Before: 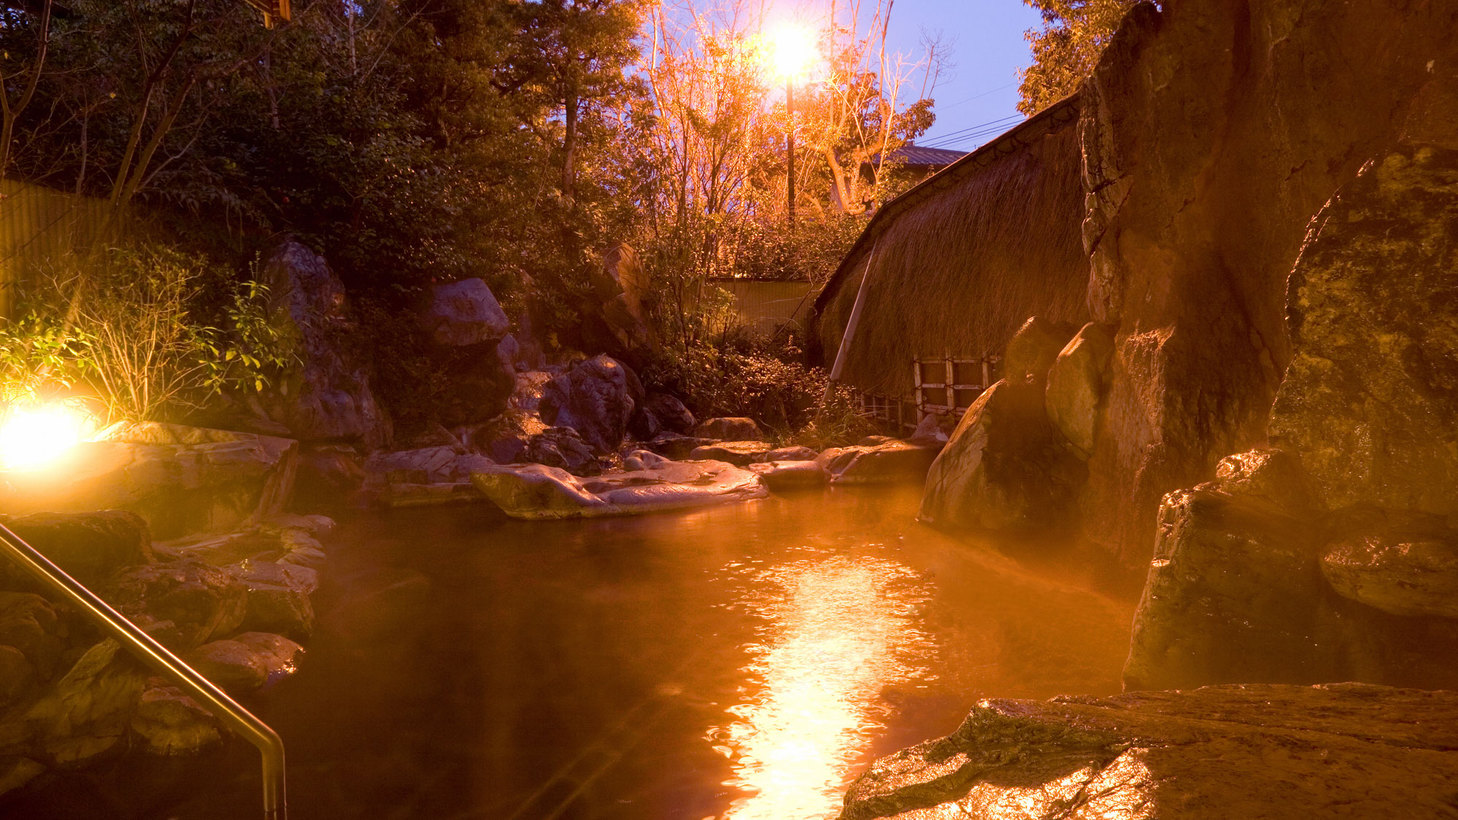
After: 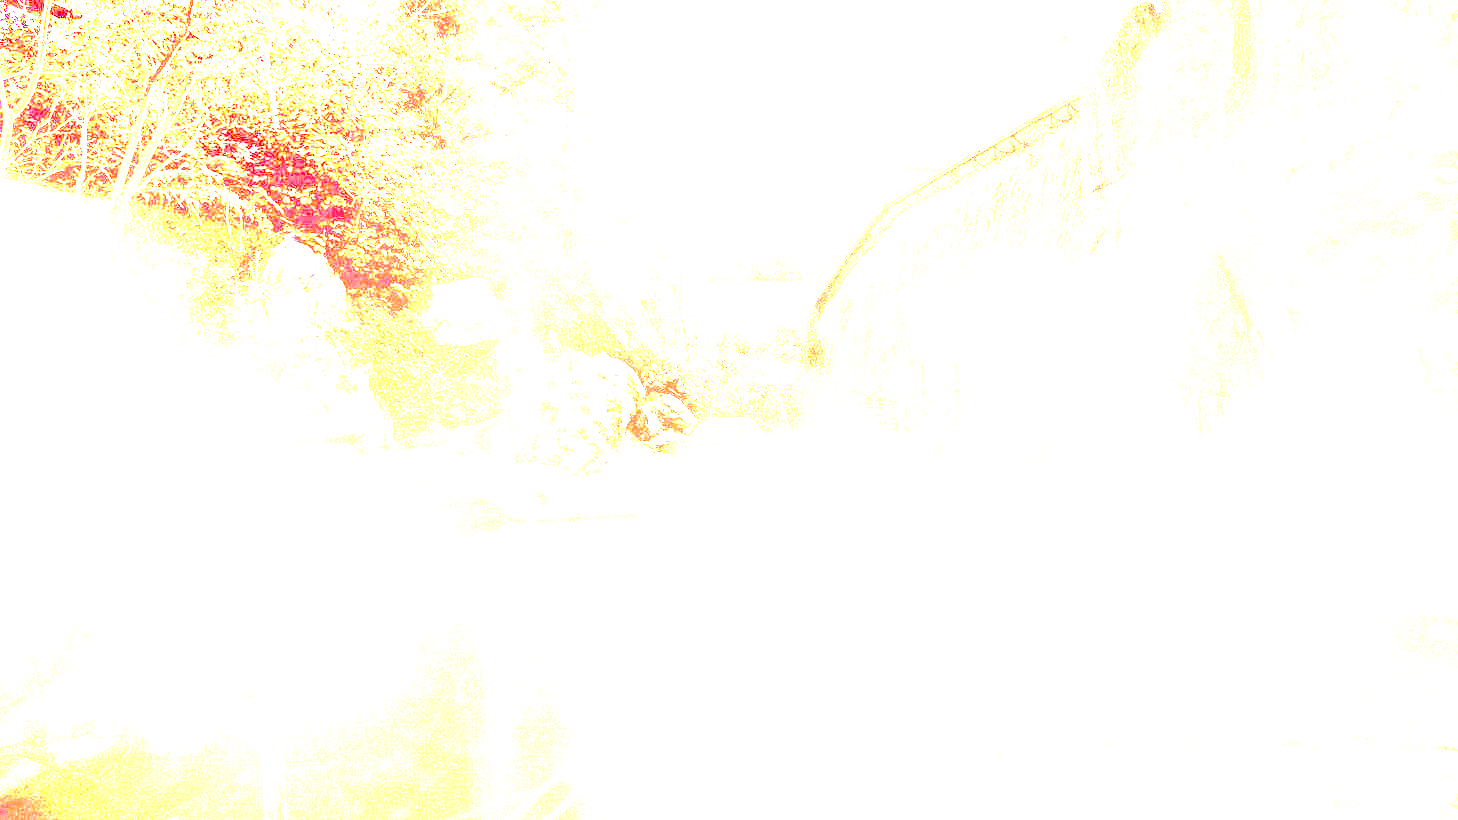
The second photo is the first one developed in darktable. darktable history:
velvia: strength 40.06%
color balance rgb: perceptual saturation grading › global saturation 20%, perceptual saturation grading › highlights -25.127%, perceptual saturation grading › shadows 25.409%, global vibrance 26.193%, contrast 5.998%
exposure: exposure 7.956 EV, compensate exposure bias true, compensate highlight preservation false
